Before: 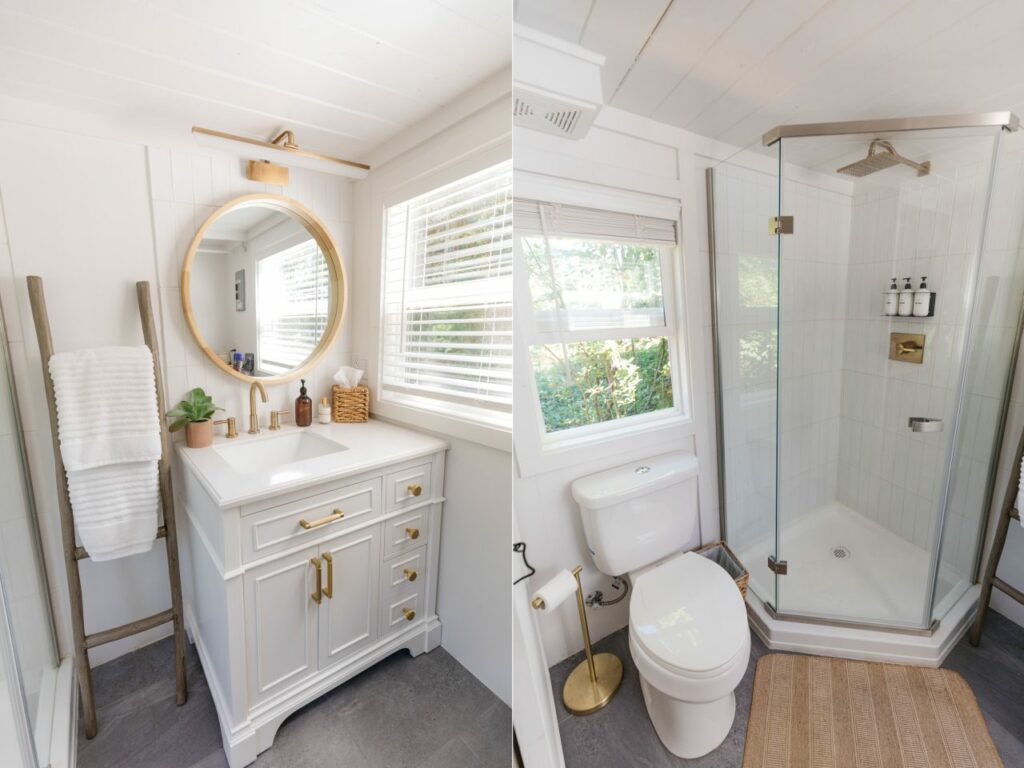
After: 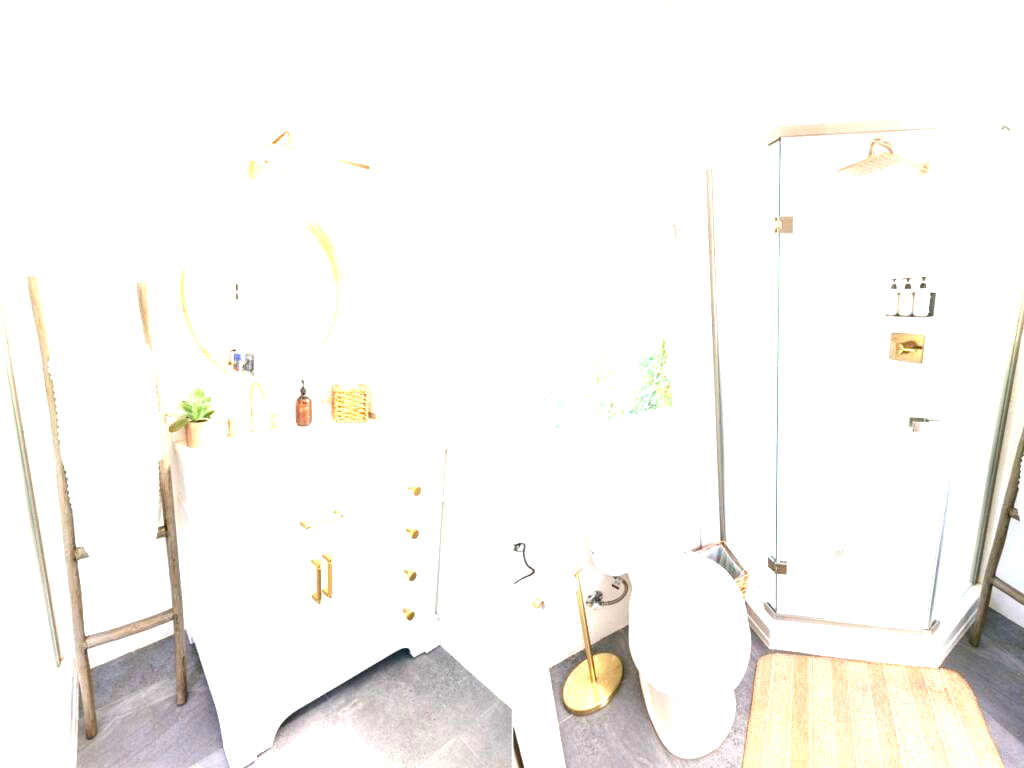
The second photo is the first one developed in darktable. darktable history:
exposure: exposure 2.276 EV, compensate exposure bias true, compensate highlight preservation false
color zones: curves: ch0 [(0, 0.5) (0.125, 0.4) (0.25, 0.5) (0.375, 0.4) (0.5, 0.4) (0.625, 0.35) (0.75, 0.35) (0.875, 0.5)]; ch1 [(0, 0.35) (0.125, 0.45) (0.25, 0.35) (0.375, 0.35) (0.5, 0.35) (0.625, 0.35) (0.75, 0.45) (0.875, 0.35)]; ch2 [(0, 0.6) (0.125, 0.5) (0.25, 0.5) (0.375, 0.6) (0.5, 0.6) (0.625, 0.5) (0.75, 0.5) (0.875, 0.5)], mix -120.74%
